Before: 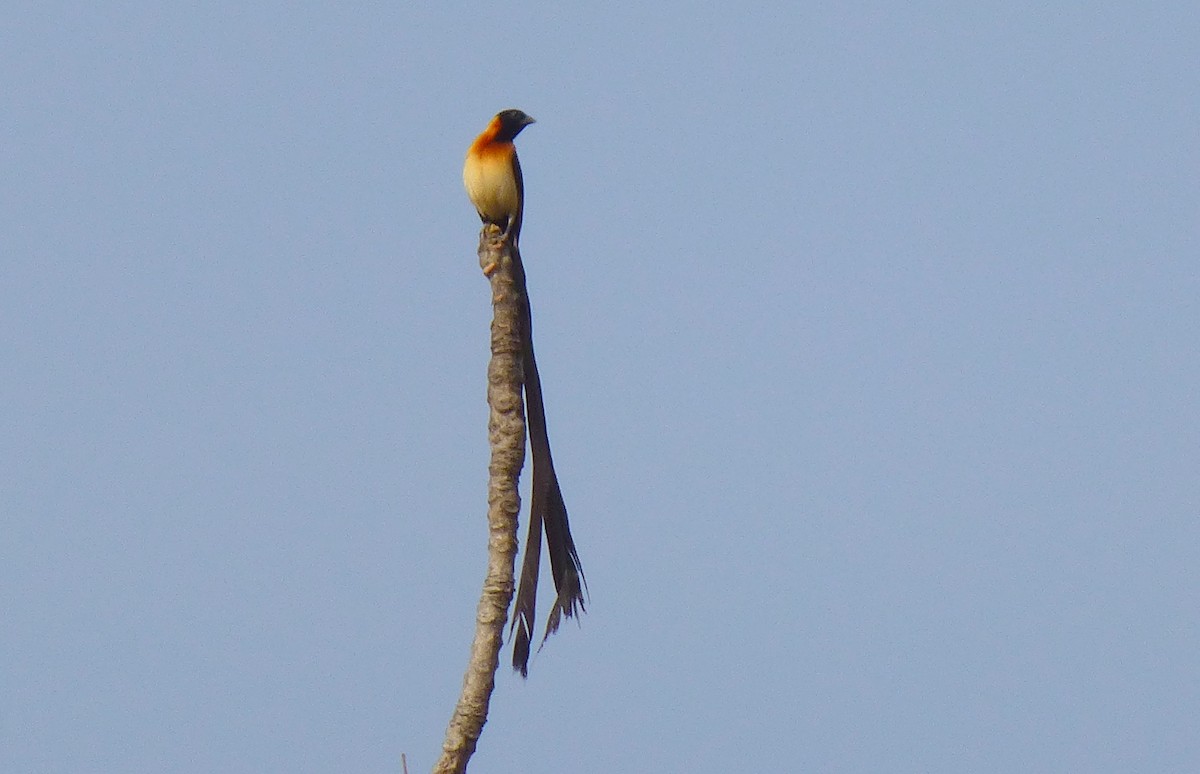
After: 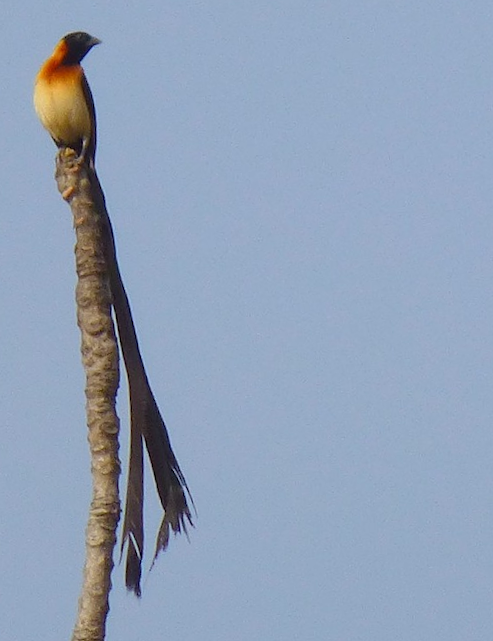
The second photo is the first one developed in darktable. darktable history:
rotate and perspective: rotation -5°, crop left 0.05, crop right 0.952, crop top 0.11, crop bottom 0.89
crop: left 33.452%, top 6.025%, right 23.155%
